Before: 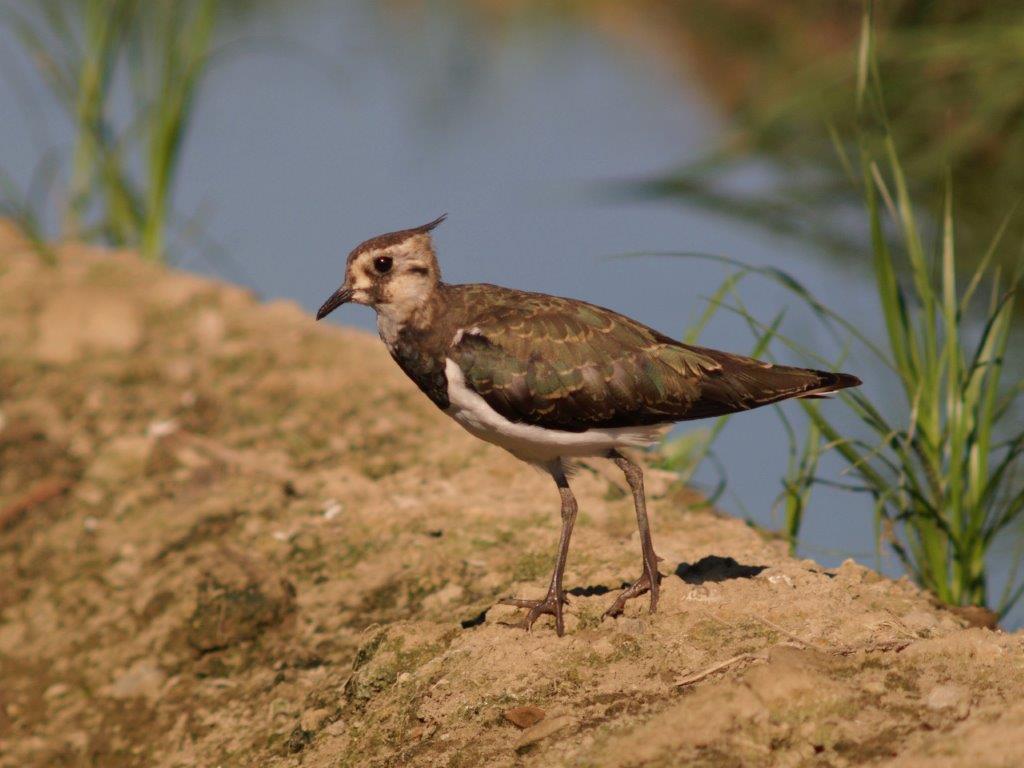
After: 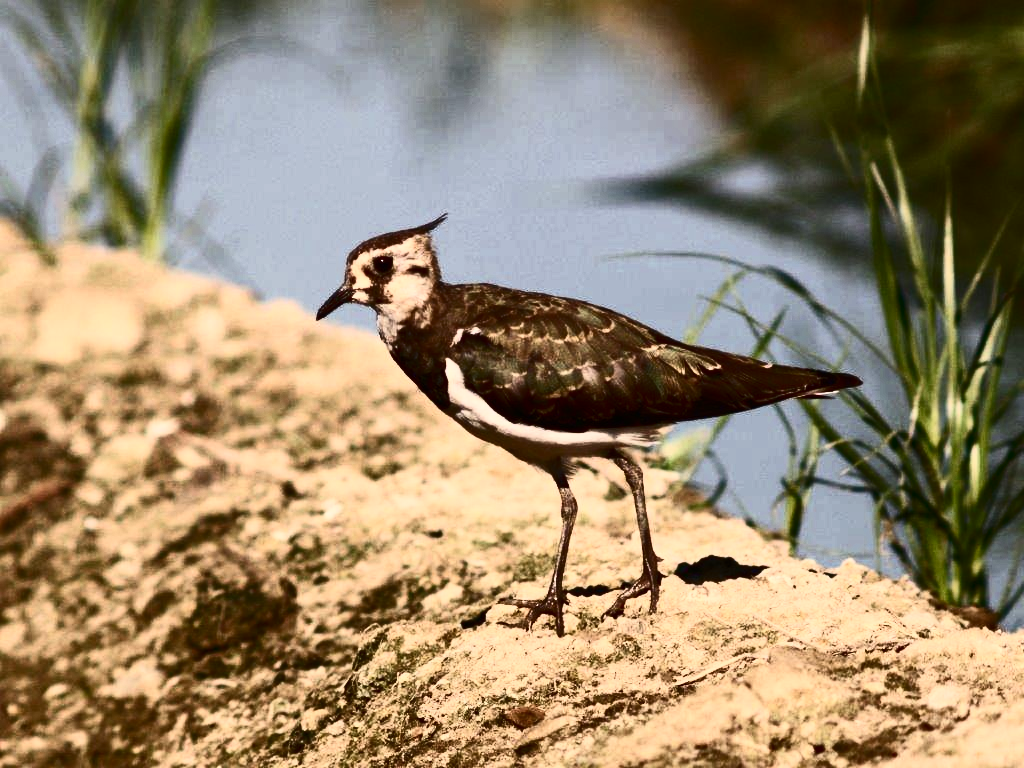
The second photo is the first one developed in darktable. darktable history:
contrast brightness saturation: contrast 0.934, brightness 0.191
